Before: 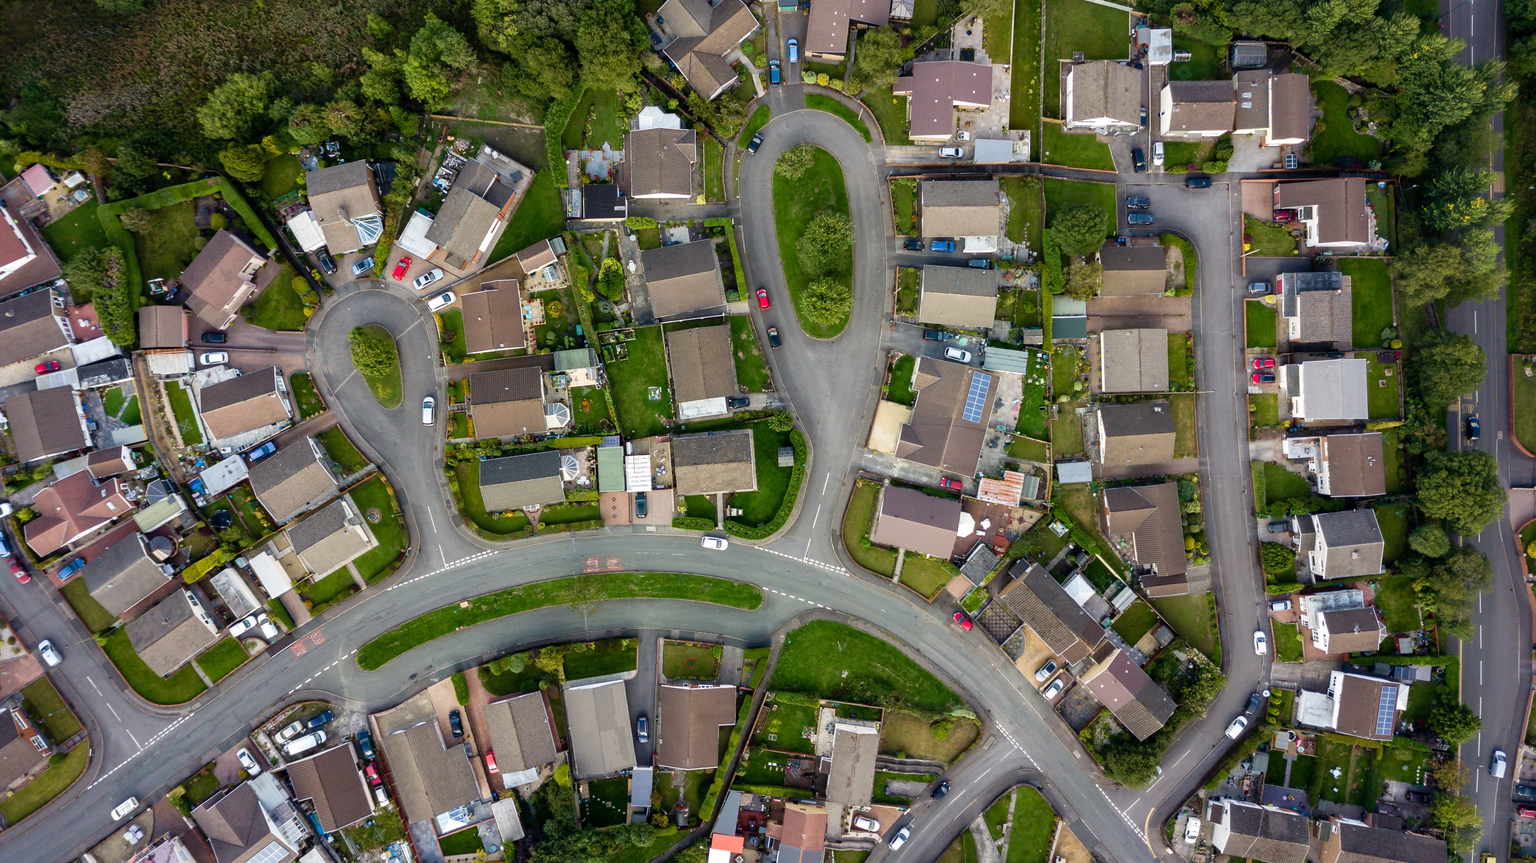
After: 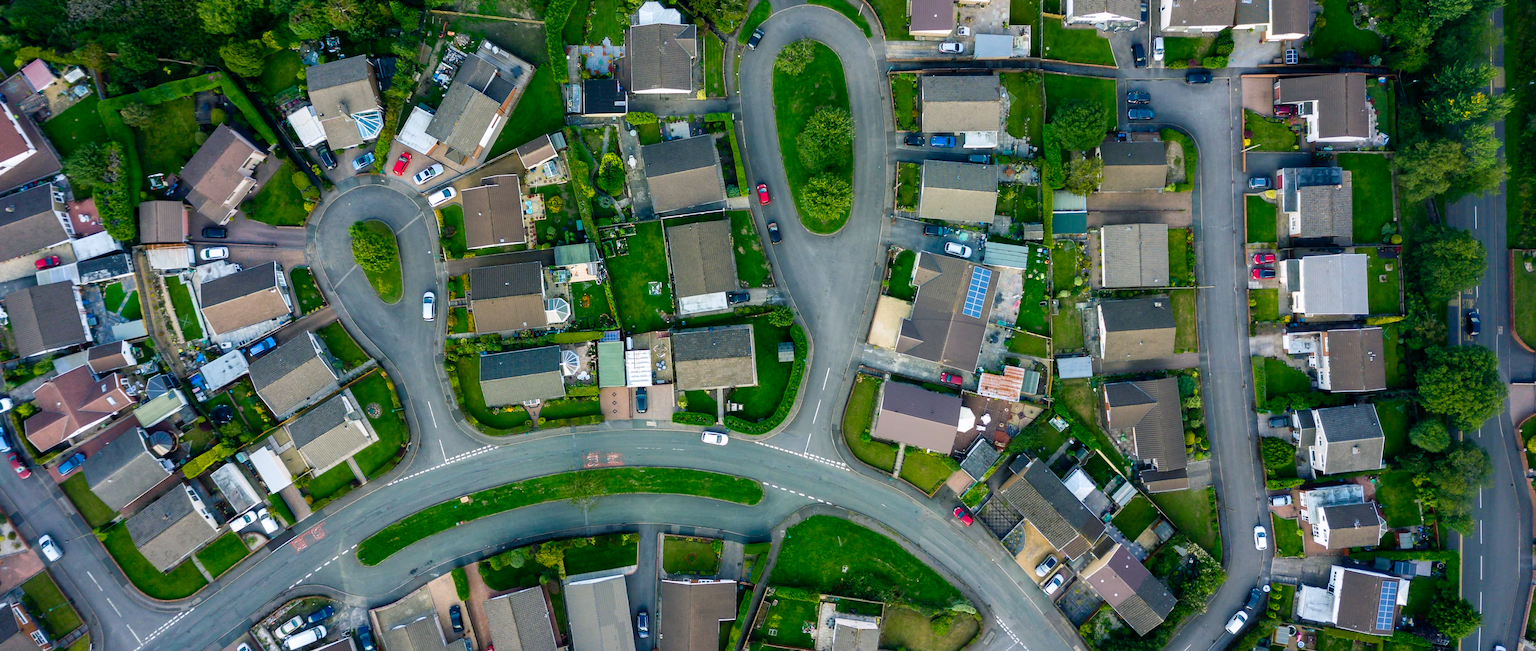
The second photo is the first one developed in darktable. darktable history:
color balance rgb: shadows lift › chroma 2.474%, shadows lift › hue 192.07°, power › luminance -7.868%, power › chroma 2.272%, power › hue 222.98°, perceptual saturation grading › global saturation 0.223%, global vibrance 44.475%
crop and rotate: top 12.211%, bottom 12.289%
